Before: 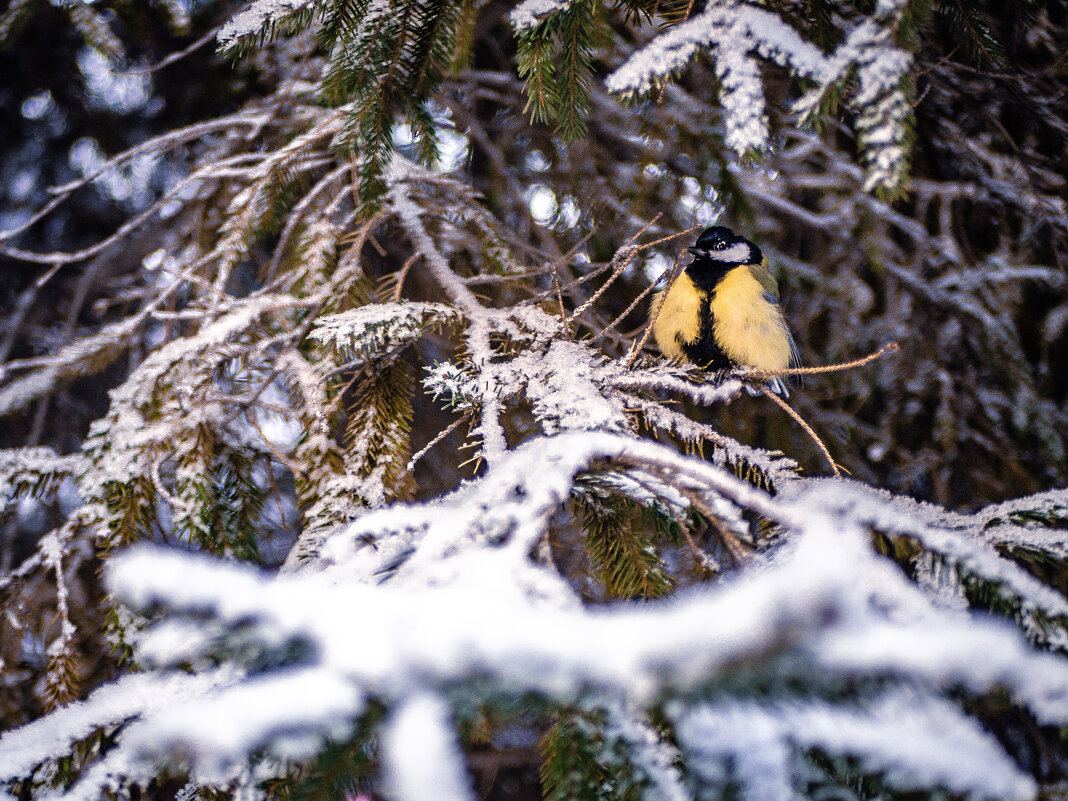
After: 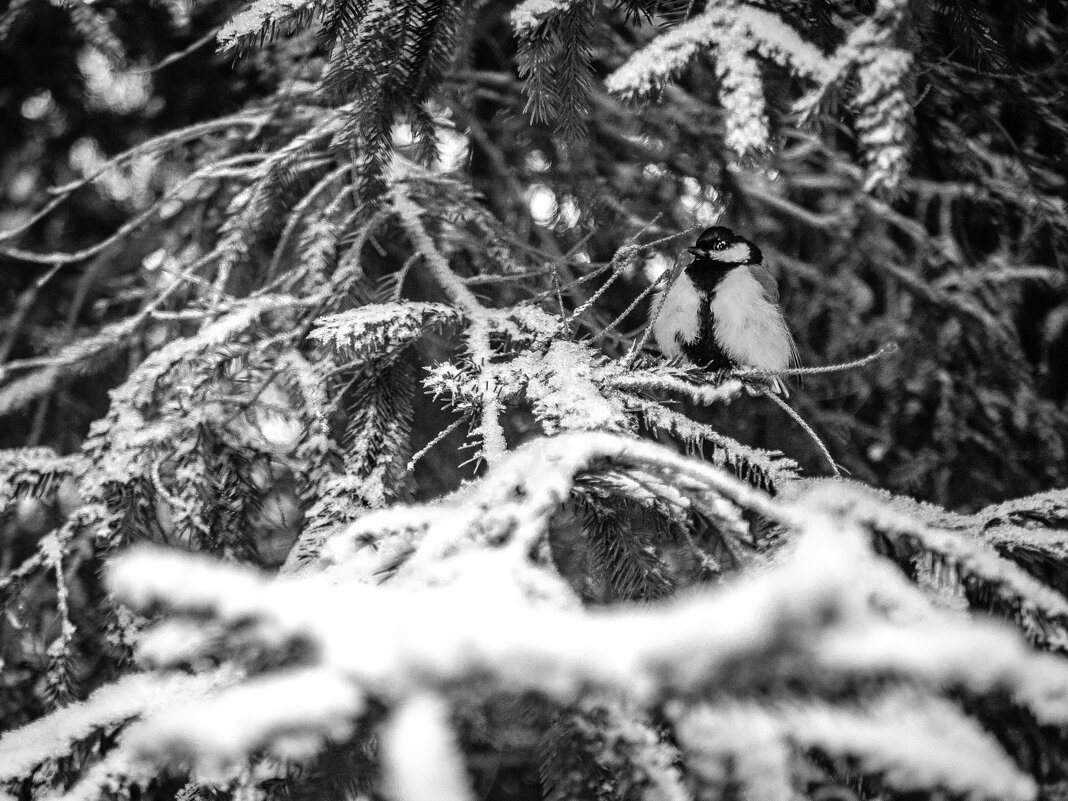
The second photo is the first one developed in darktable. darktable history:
color calibration: output gray [0.22, 0.42, 0.37, 0], illuminant custom, x 0.371, y 0.382, temperature 4282.7 K
